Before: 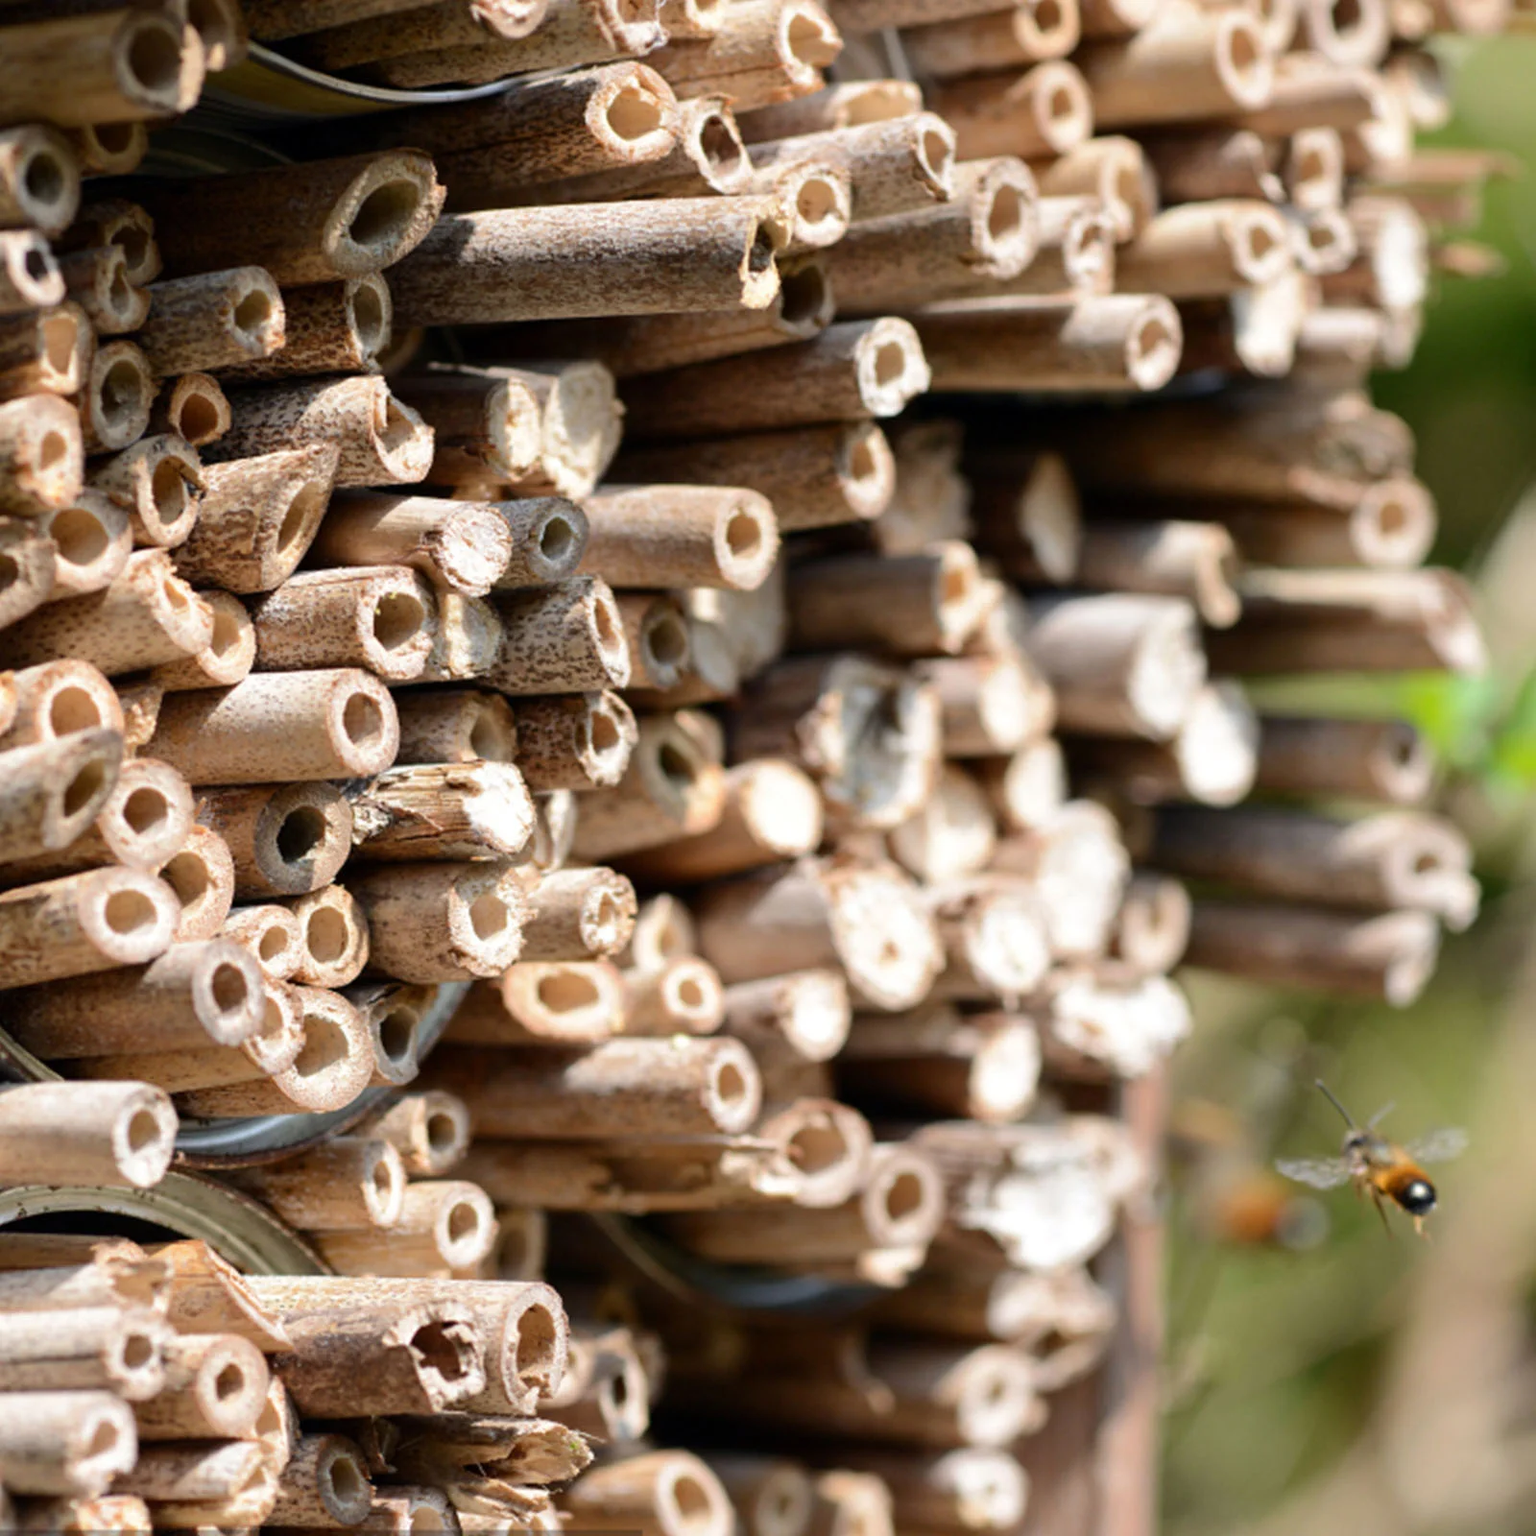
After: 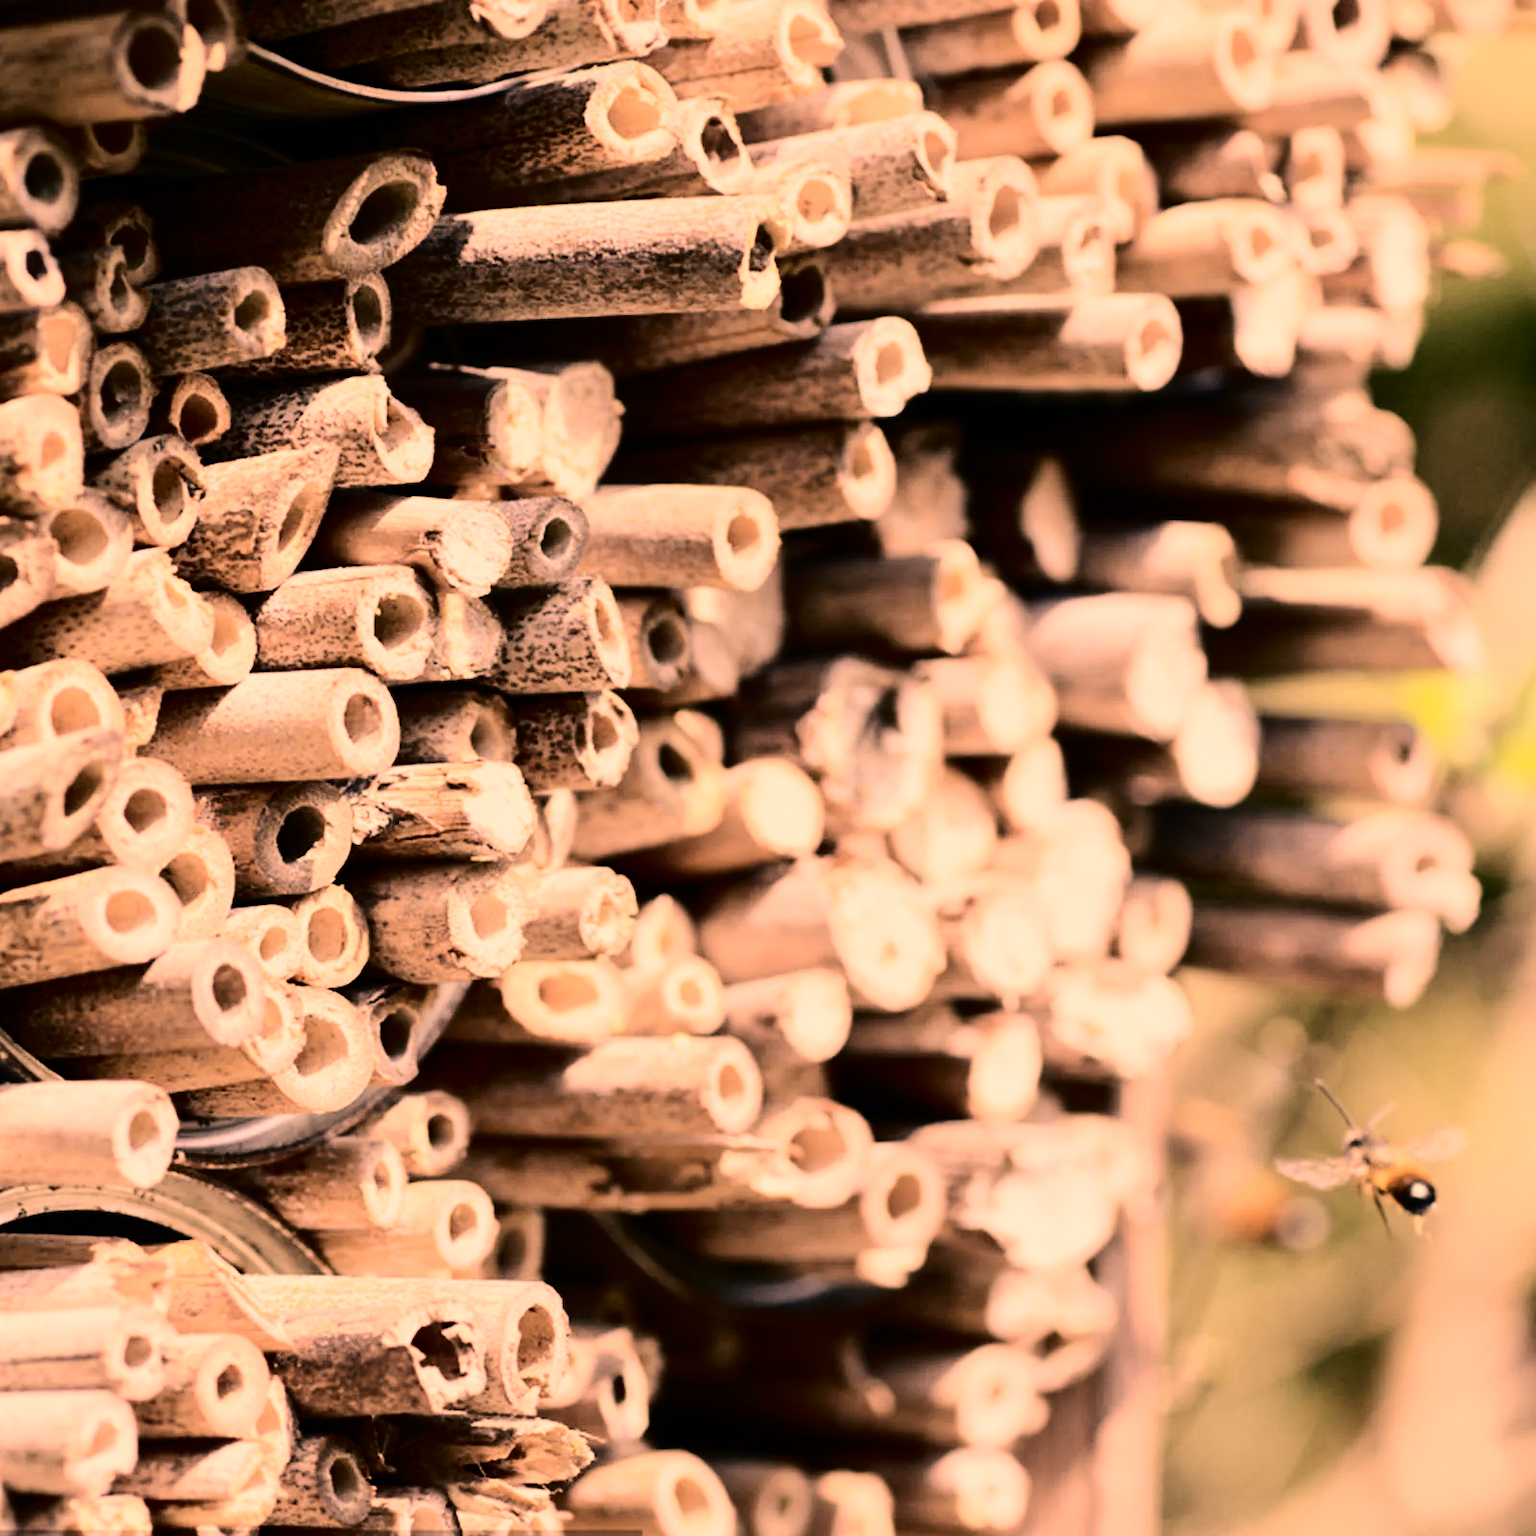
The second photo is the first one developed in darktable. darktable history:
tone curve: curves: ch0 [(0, 0) (0.003, 0.001) (0.011, 0.004) (0.025, 0.008) (0.044, 0.015) (0.069, 0.022) (0.1, 0.031) (0.136, 0.052) (0.177, 0.101) (0.224, 0.181) (0.277, 0.289) (0.335, 0.418) (0.399, 0.541) (0.468, 0.65) (0.543, 0.739) (0.623, 0.817) (0.709, 0.882) (0.801, 0.919) (0.898, 0.958) (1, 1)], color space Lab, independent channels, preserve colors none
color correction: highlights a* 40, highlights b* 40, saturation 0.69
